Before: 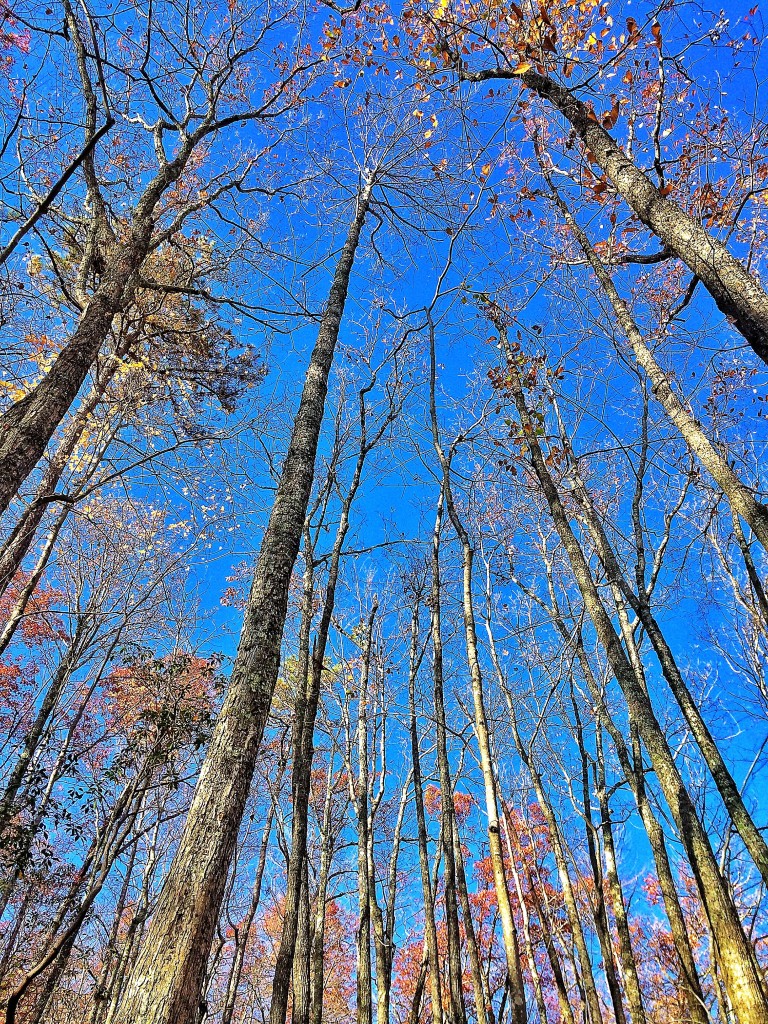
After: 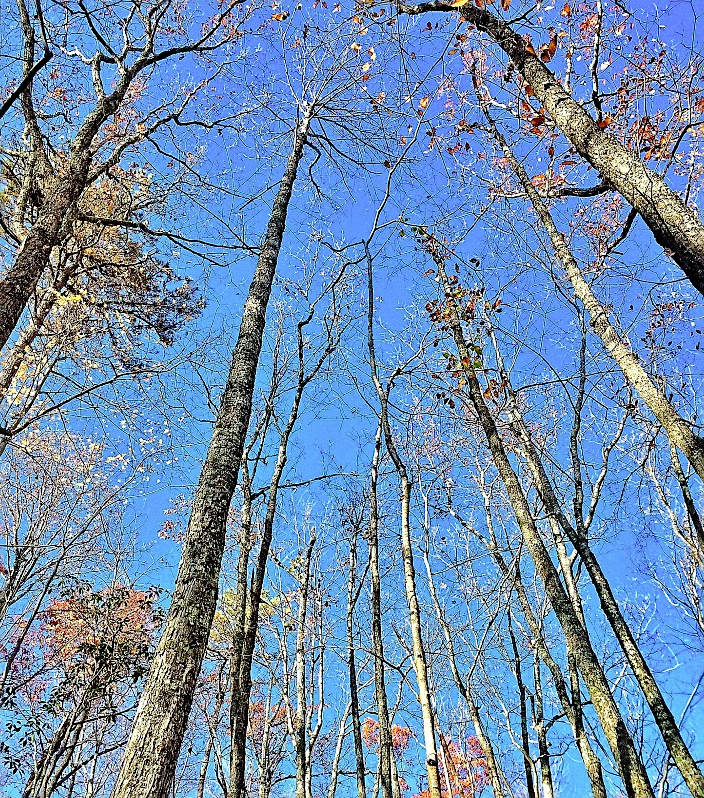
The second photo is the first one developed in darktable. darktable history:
color correction: highlights a* -2.68, highlights b* 2.57
sharpen: on, module defaults
crop: left 8.155%, top 6.611%, bottom 15.385%
tone curve: curves: ch0 [(0, 0) (0.003, 0.002) (0.011, 0.007) (0.025, 0.016) (0.044, 0.027) (0.069, 0.045) (0.1, 0.077) (0.136, 0.114) (0.177, 0.166) (0.224, 0.241) (0.277, 0.328) (0.335, 0.413) (0.399, 0.498) (0.468, 0.572) (0.543, 0.638) (0.623, 0.711) (0.709, 0.786) (0.801, 0.853) (0.898, 0.929) (1, 1)], preserve colors none
